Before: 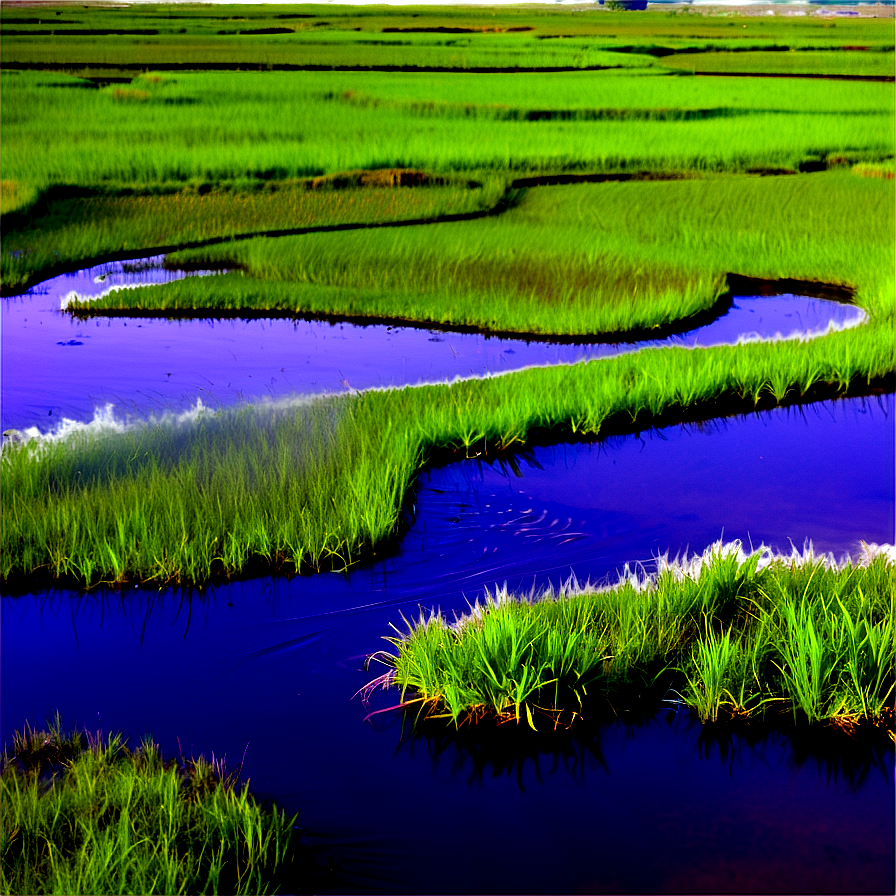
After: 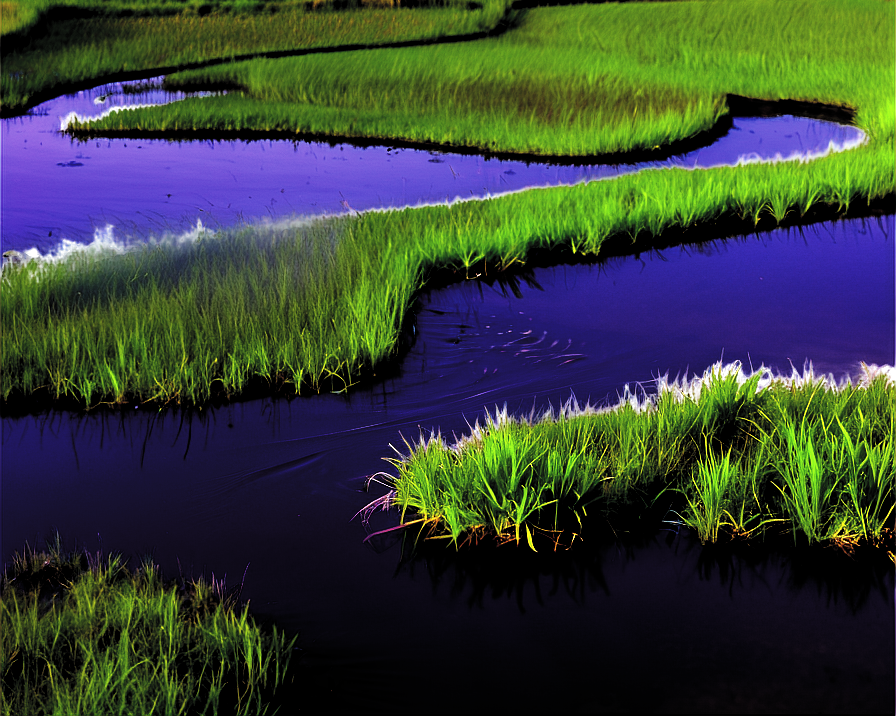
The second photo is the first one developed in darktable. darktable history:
crop and rotate: top 19.998%
levels: mode automatic, black 0.023%, white 99.97%, levels [0.062, 0.494, 0.925]
exposure: black level correction -0.015, compensate highlight preservation false
